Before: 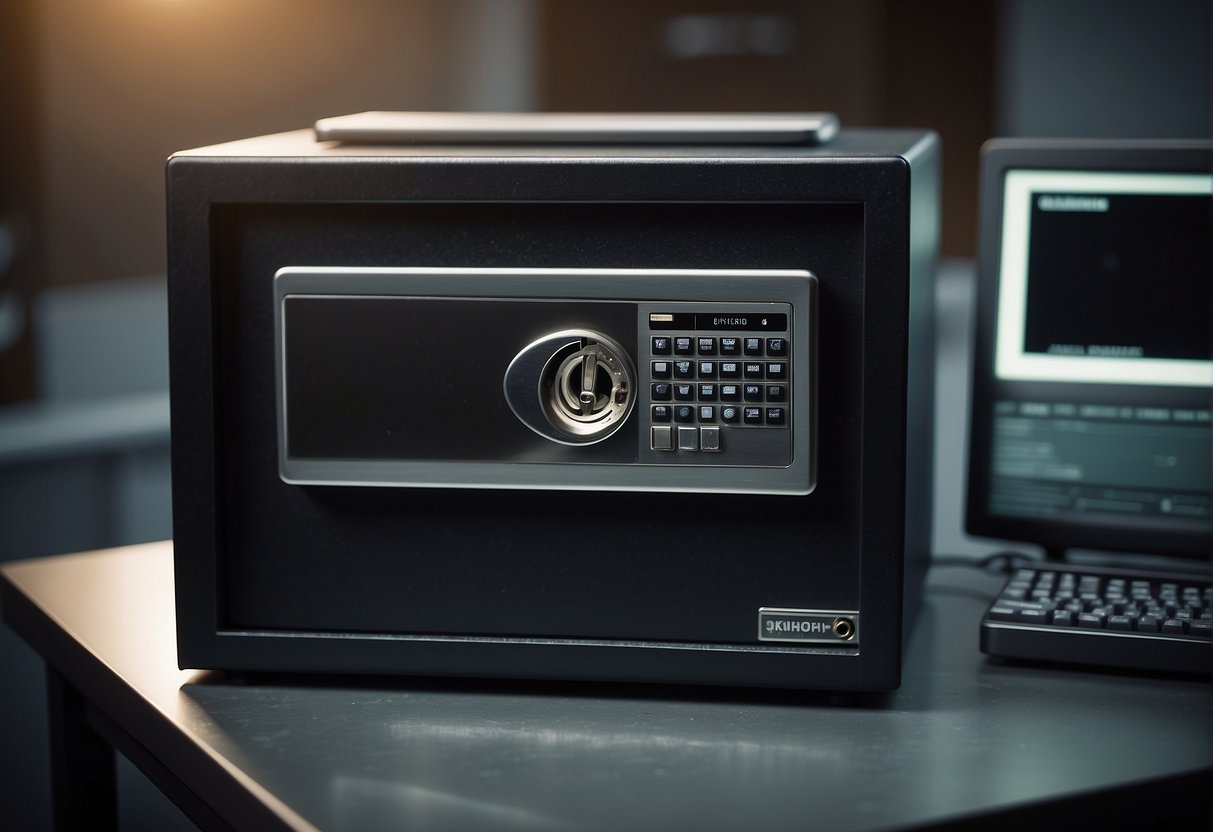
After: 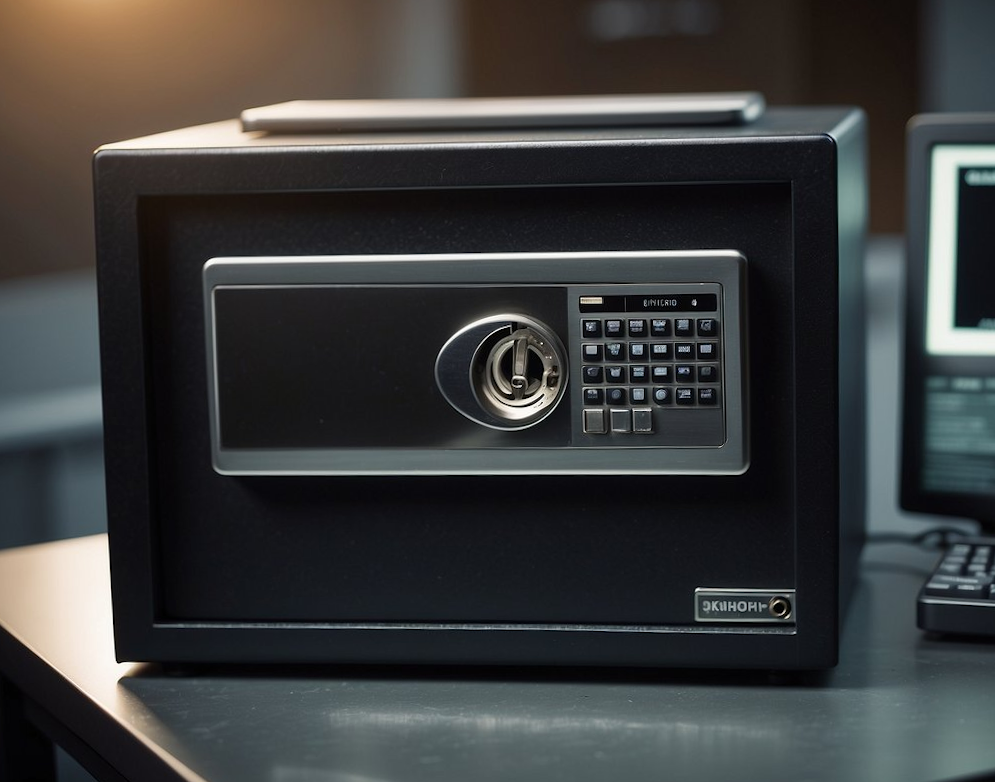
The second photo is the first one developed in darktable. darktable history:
crop and rotate: angle 1.24°, left 4.217%, top 0.493%, right 11.159%, bottom 2.527%
